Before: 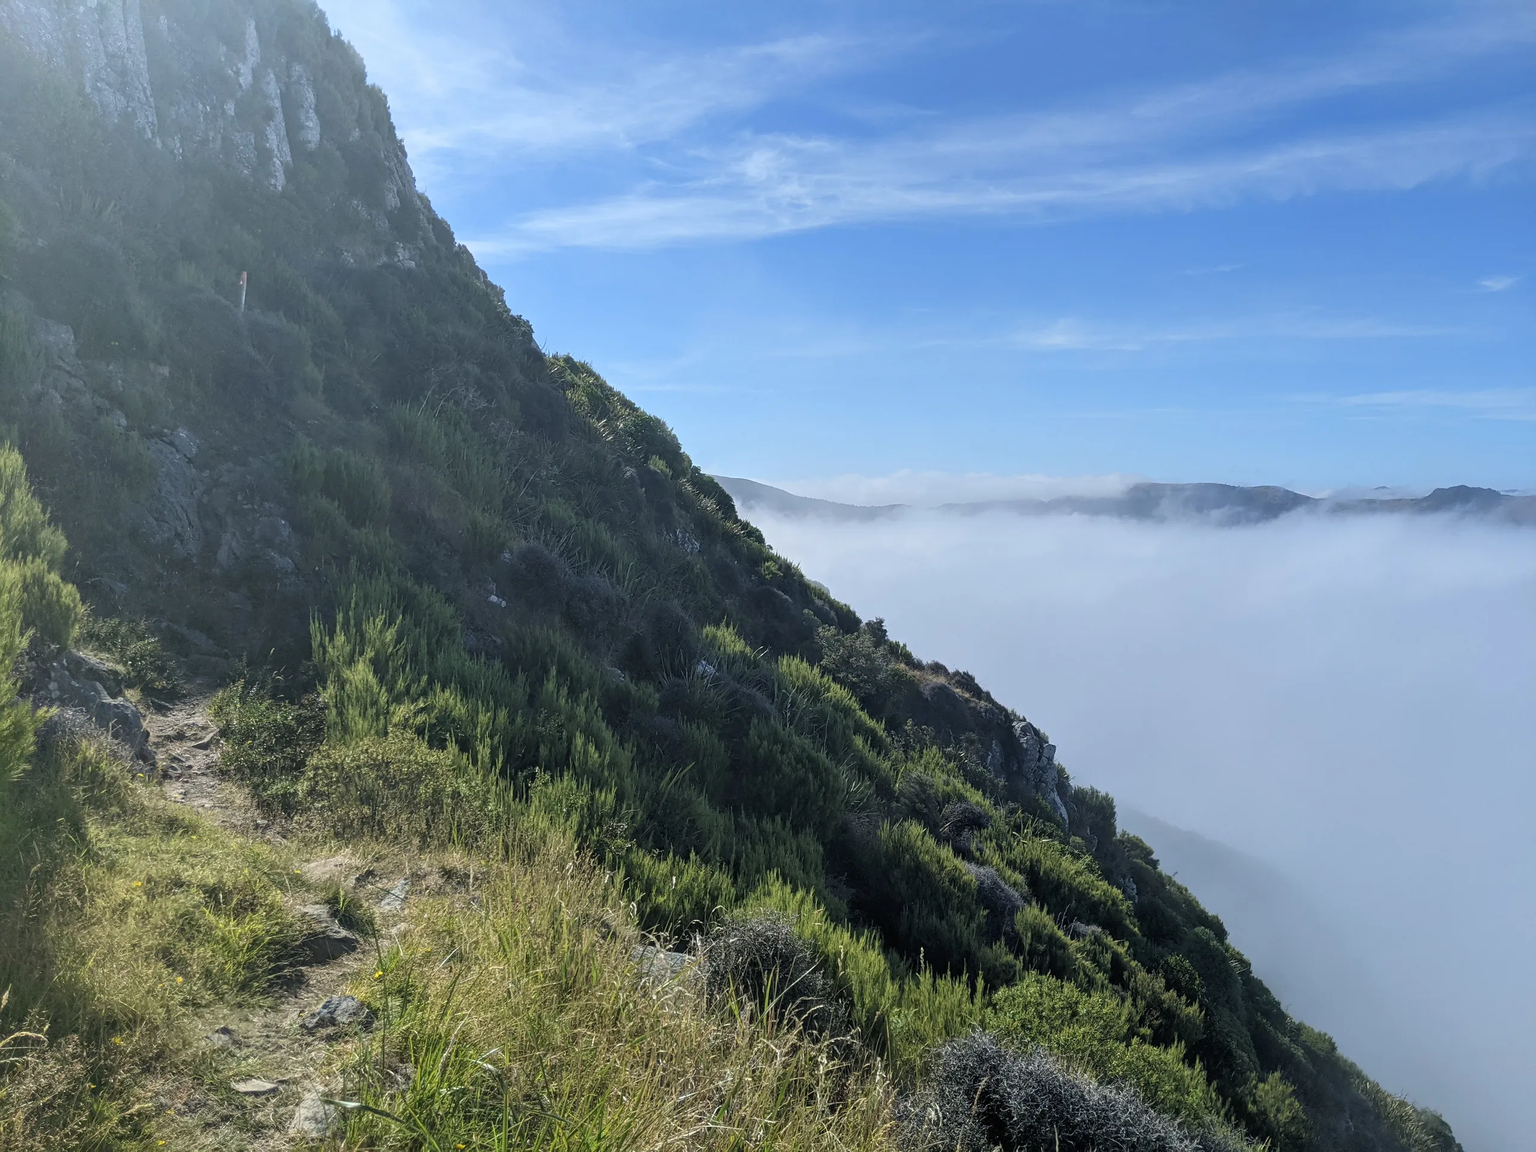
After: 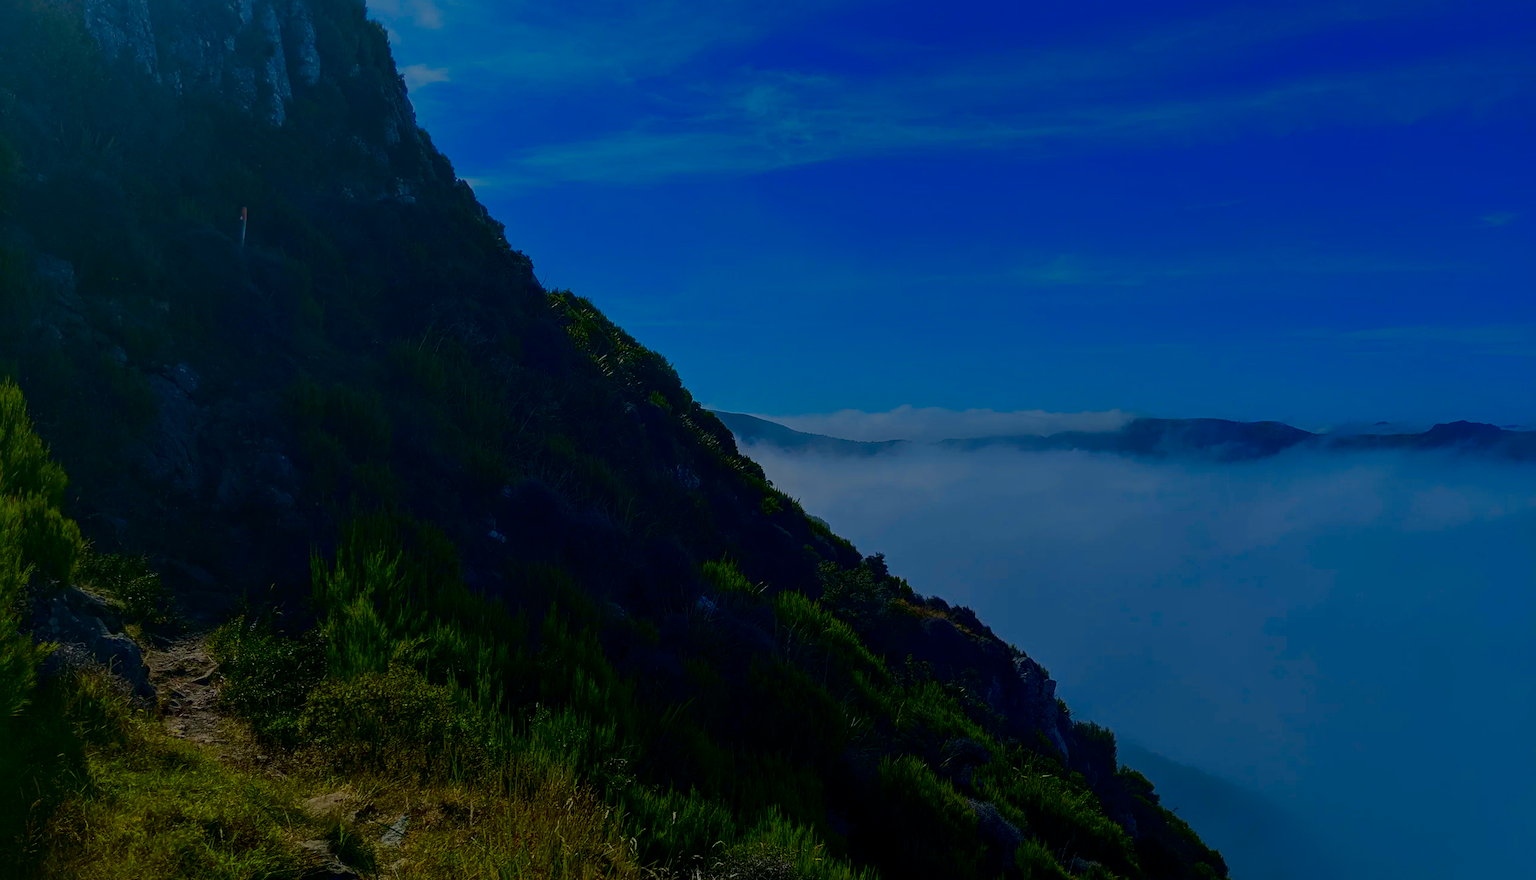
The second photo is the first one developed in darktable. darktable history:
contrast brightness saturation: brightness -0.986, saturation 0.993
filmic rgb: black relative exposure -6.96 EV, white relative exposure 5.63 EV, threshold 5.94 EV, hardness 2.85, color science v6 (2022), enable highlight reconstruction true
crop: top 5.634%, bottom 17.952%
